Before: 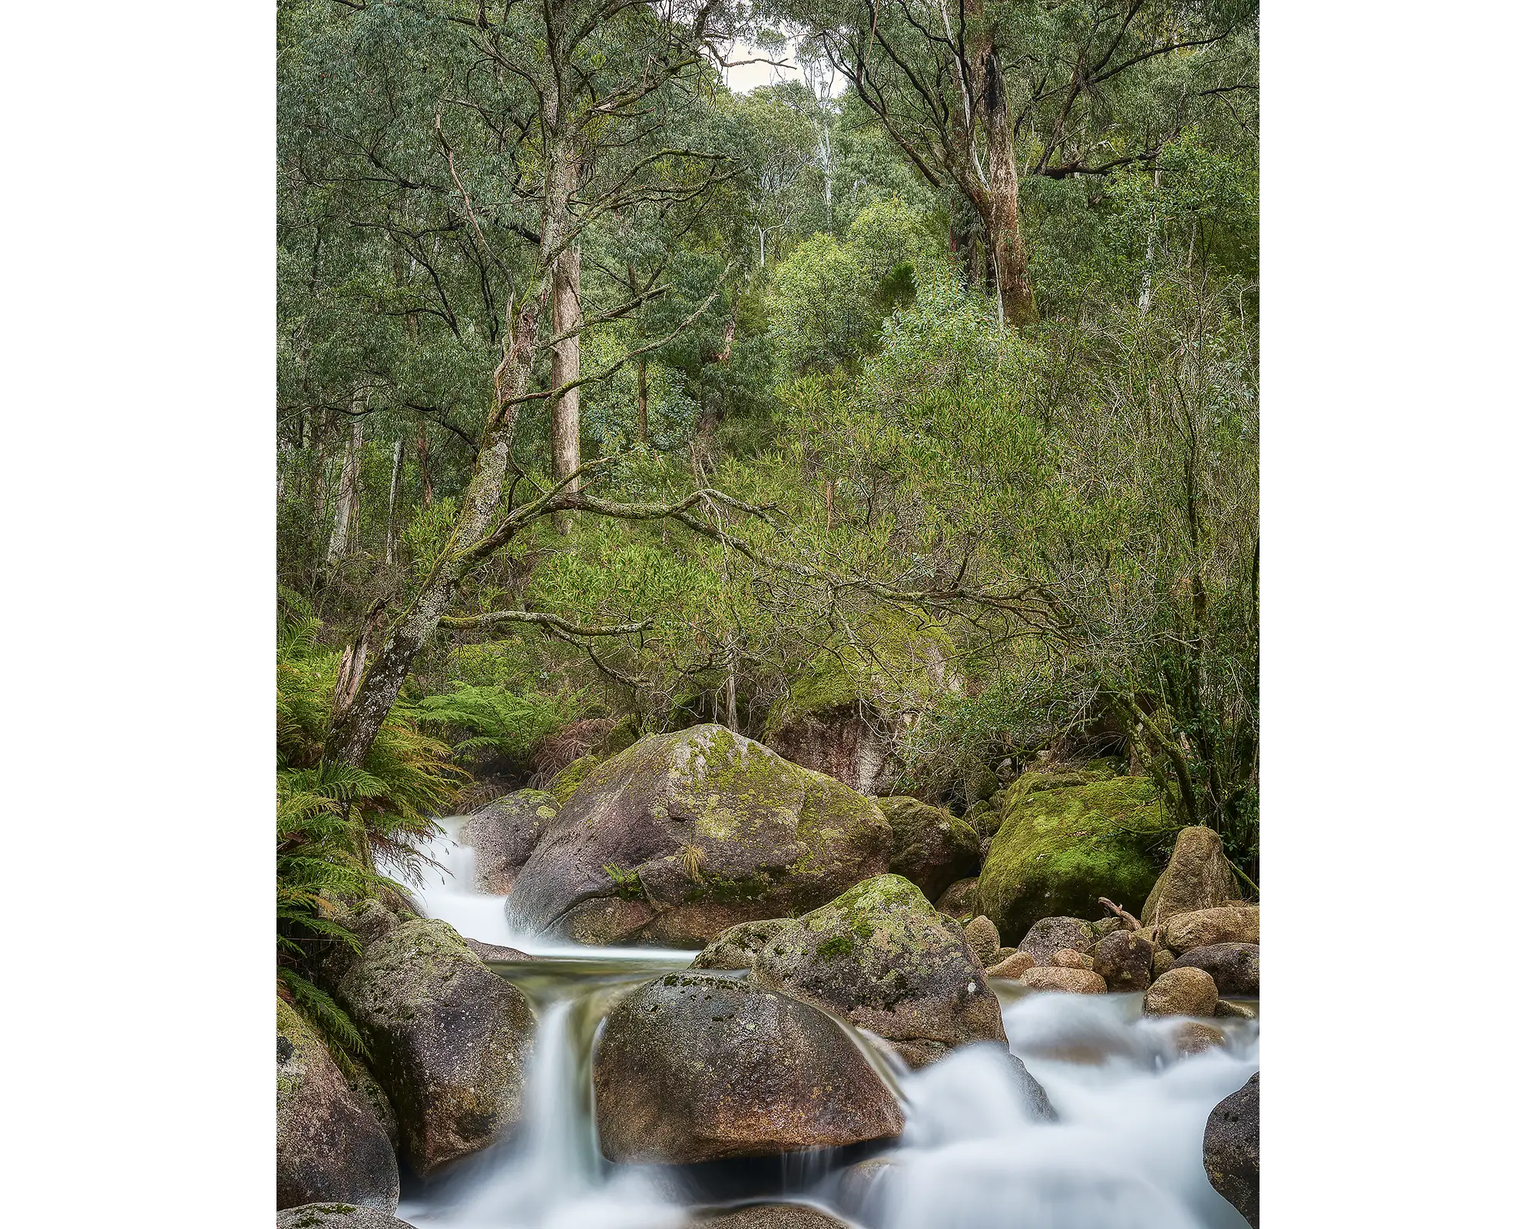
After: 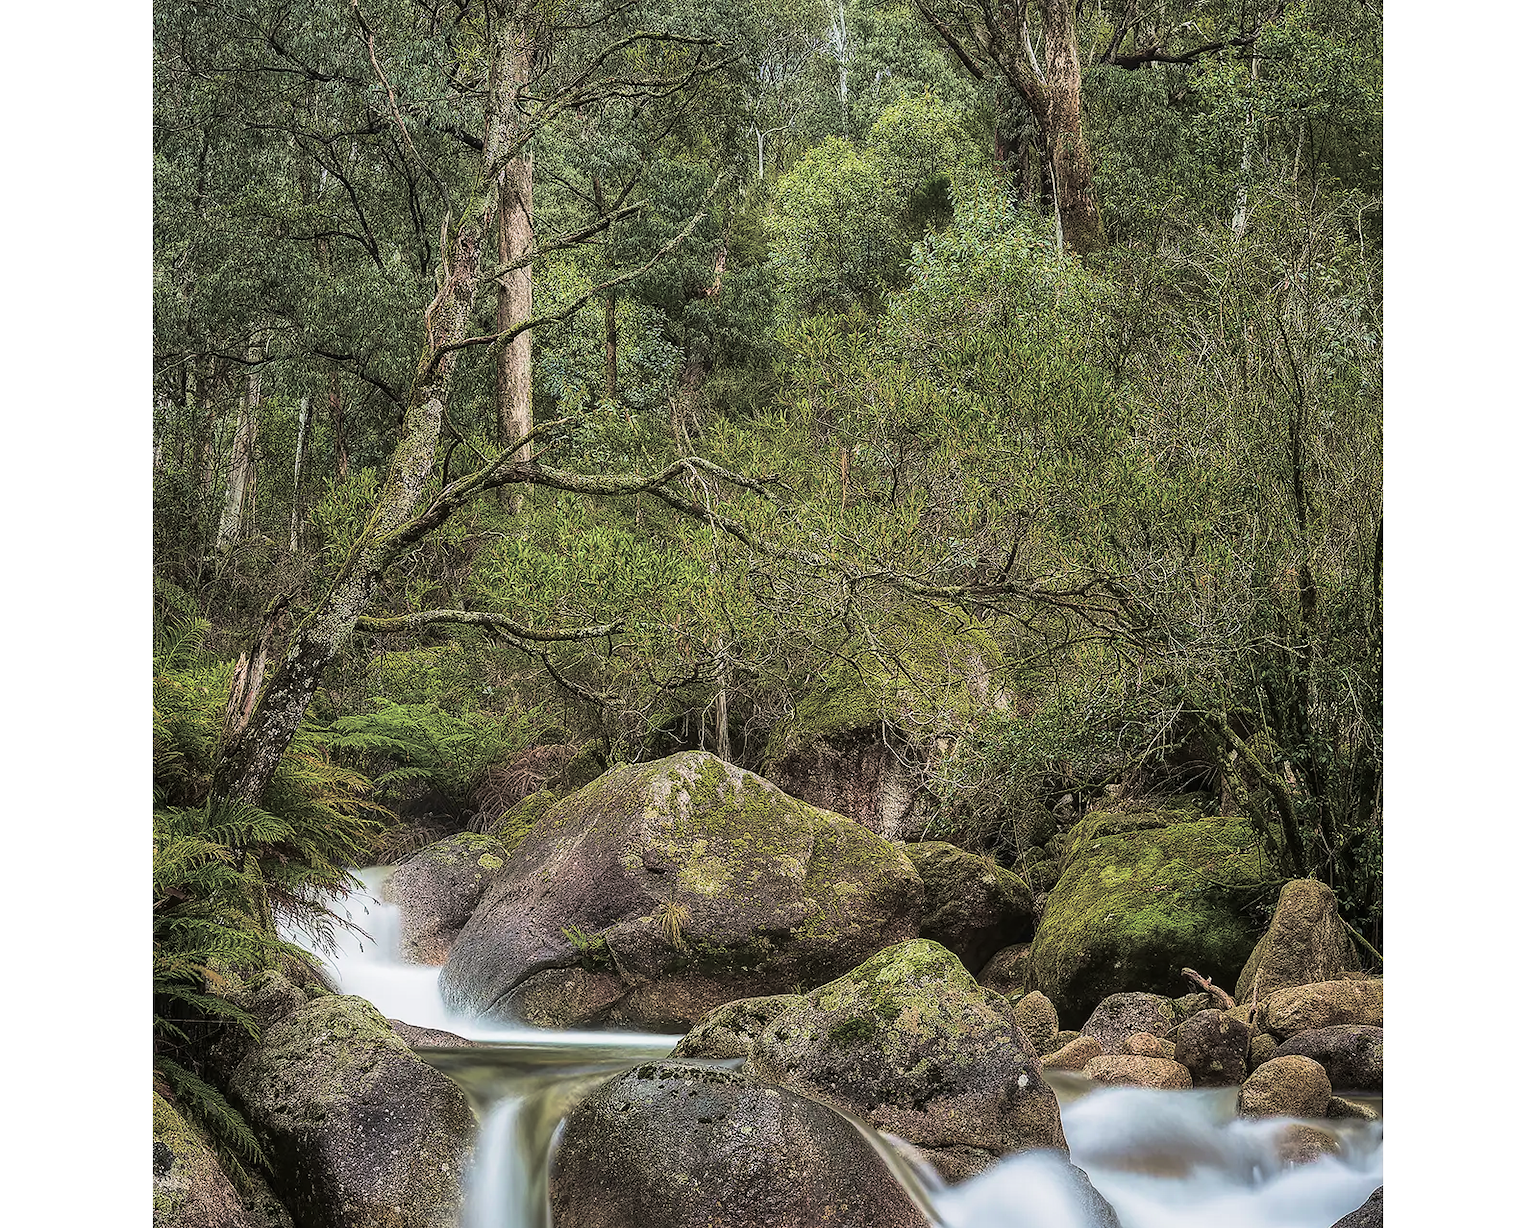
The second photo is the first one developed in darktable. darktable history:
velvia: on, module defaults
crop and rotate: left 10.071%, top 10.071%, right 10.02%, bottom 10.02%
split-toning: shadows › hue 36°, shadows › saturation 0.05, highlights › hue 10.8°, highlights › saturation 0.15, compress 40%
